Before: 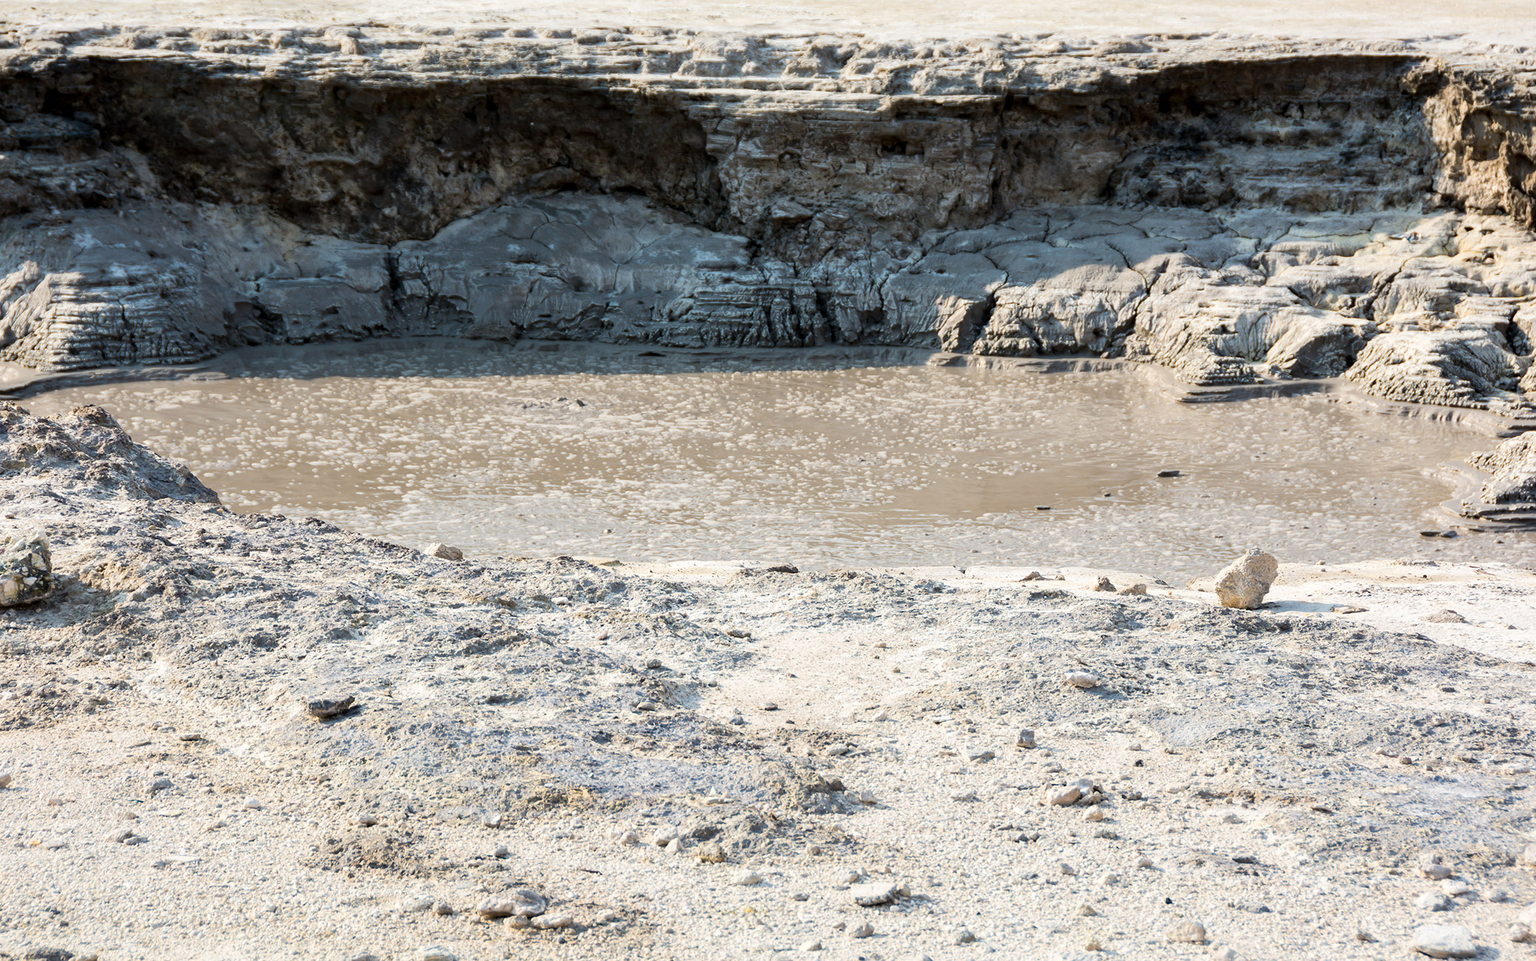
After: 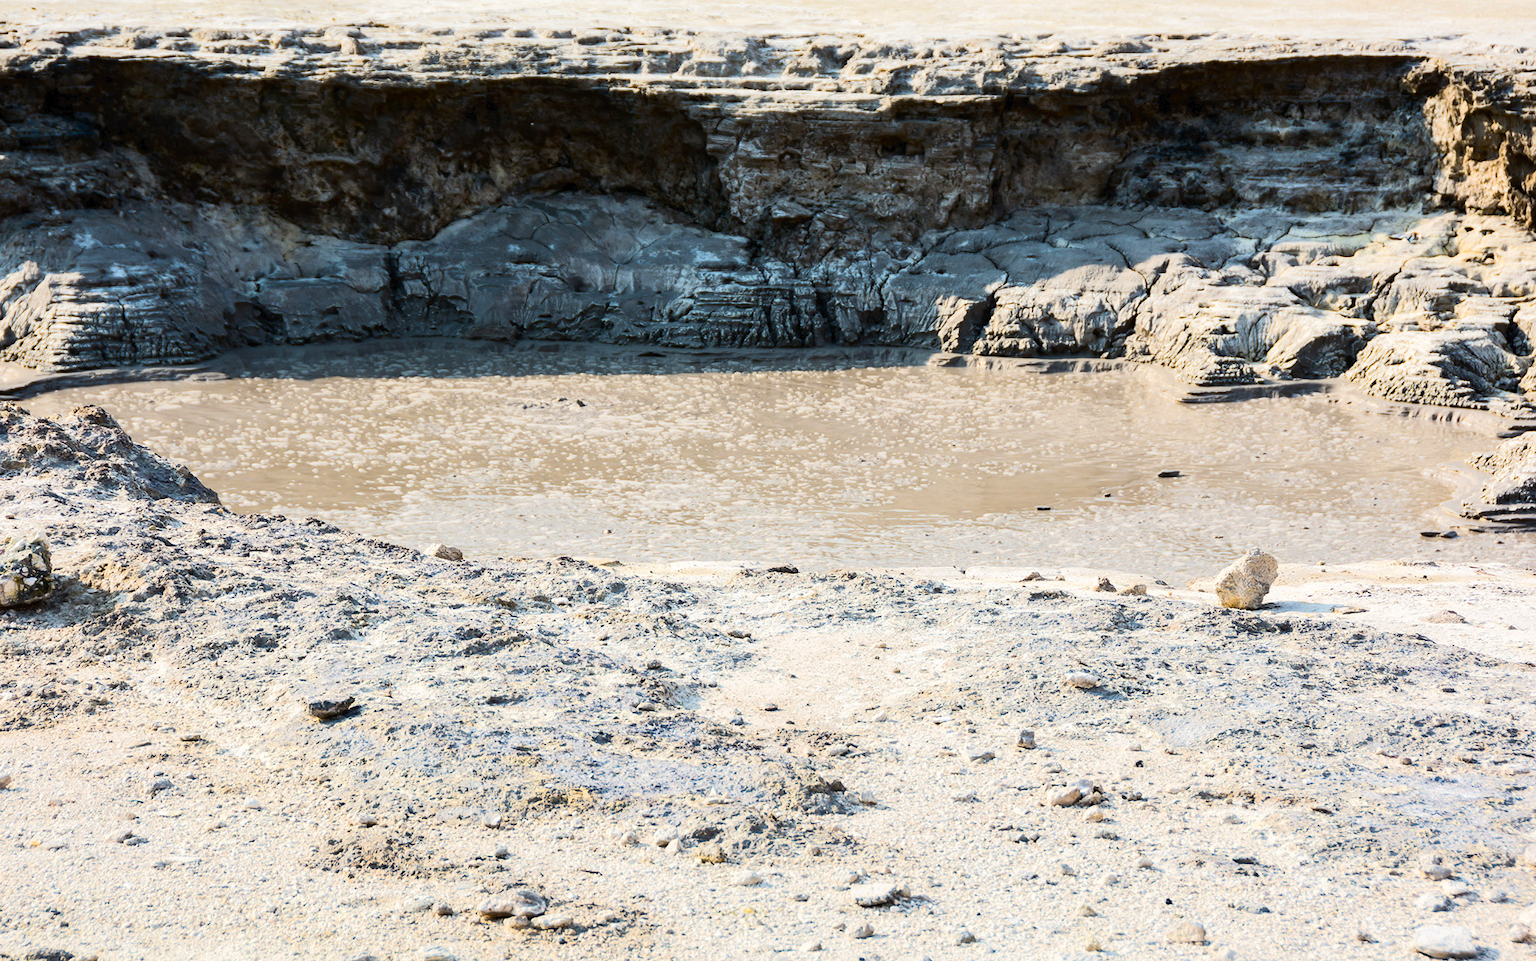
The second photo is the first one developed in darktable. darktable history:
color balance rgb: linear chroma grading › shadows 9.946%, linear chroma grading › highlights 10.539%, linear chroma grading › global chroma 14.899%, linear chroma grading › mid-tones 14.558%, perceptual saturation grading › global saturation 19.267%, global vibrance 15.511%
color correction: highlights b* -0.045, saturation 0.792
tone curve: curves: ch0 [(0, 0) (0.003, 0.023) (0.011, 0.024) (0.025, 0.026) (0.044, 0.035) (0.069, 0.05) (0.1, 0.071) (0.136, 0.098) (0.177, 0.135) (0.224, 0.172) (0.277, 0.227) (0.335, 0.296) (0.399, 0.372) (0.468, 0.462) (0.543, 0.58) (0.623, 0.697) (0.709, 0.789) (0.801, 0.86) (0.898, 0.918) (1, 1)], color space Lab, independent channels, preserve colors none
